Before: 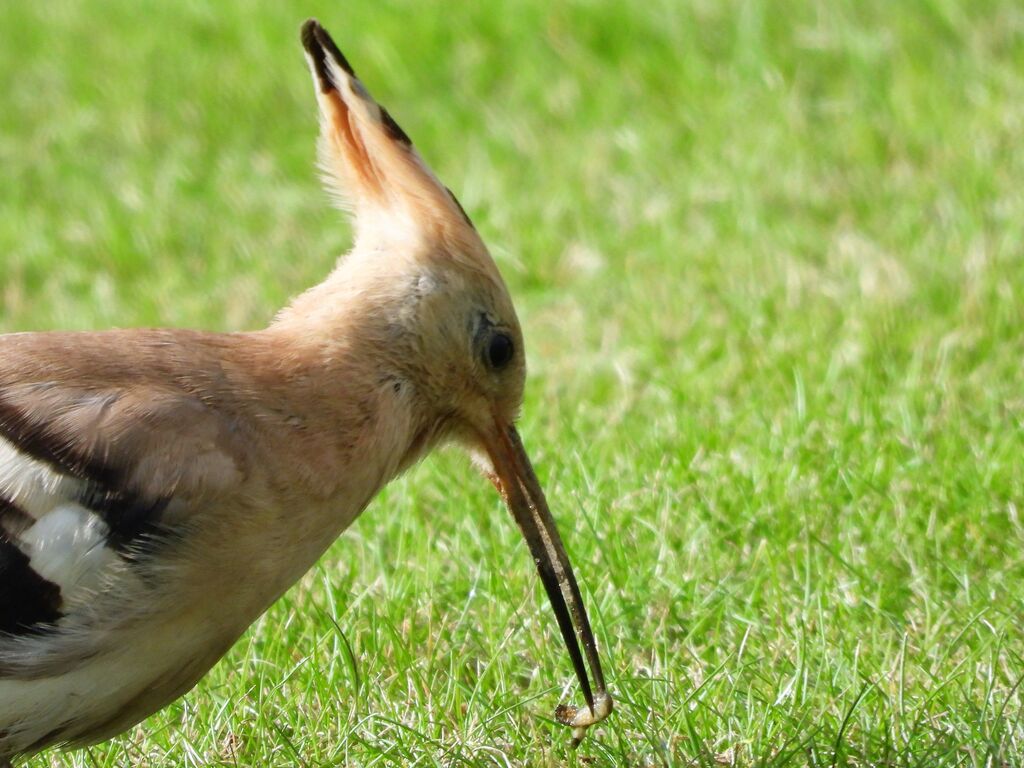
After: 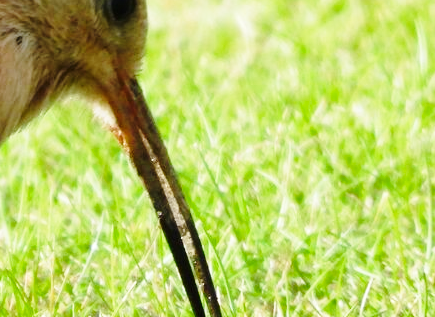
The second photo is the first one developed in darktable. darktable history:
crop: left 36.917%, top 45.285%, right 20.555%, bottom 13.36%
base curve: curves: ch0 [(0, 0) (0.028, 0.03) (0.121, 0.232) (0.46, 0.748) (0.859, 0.968) (1, 1)], preserve colors none
